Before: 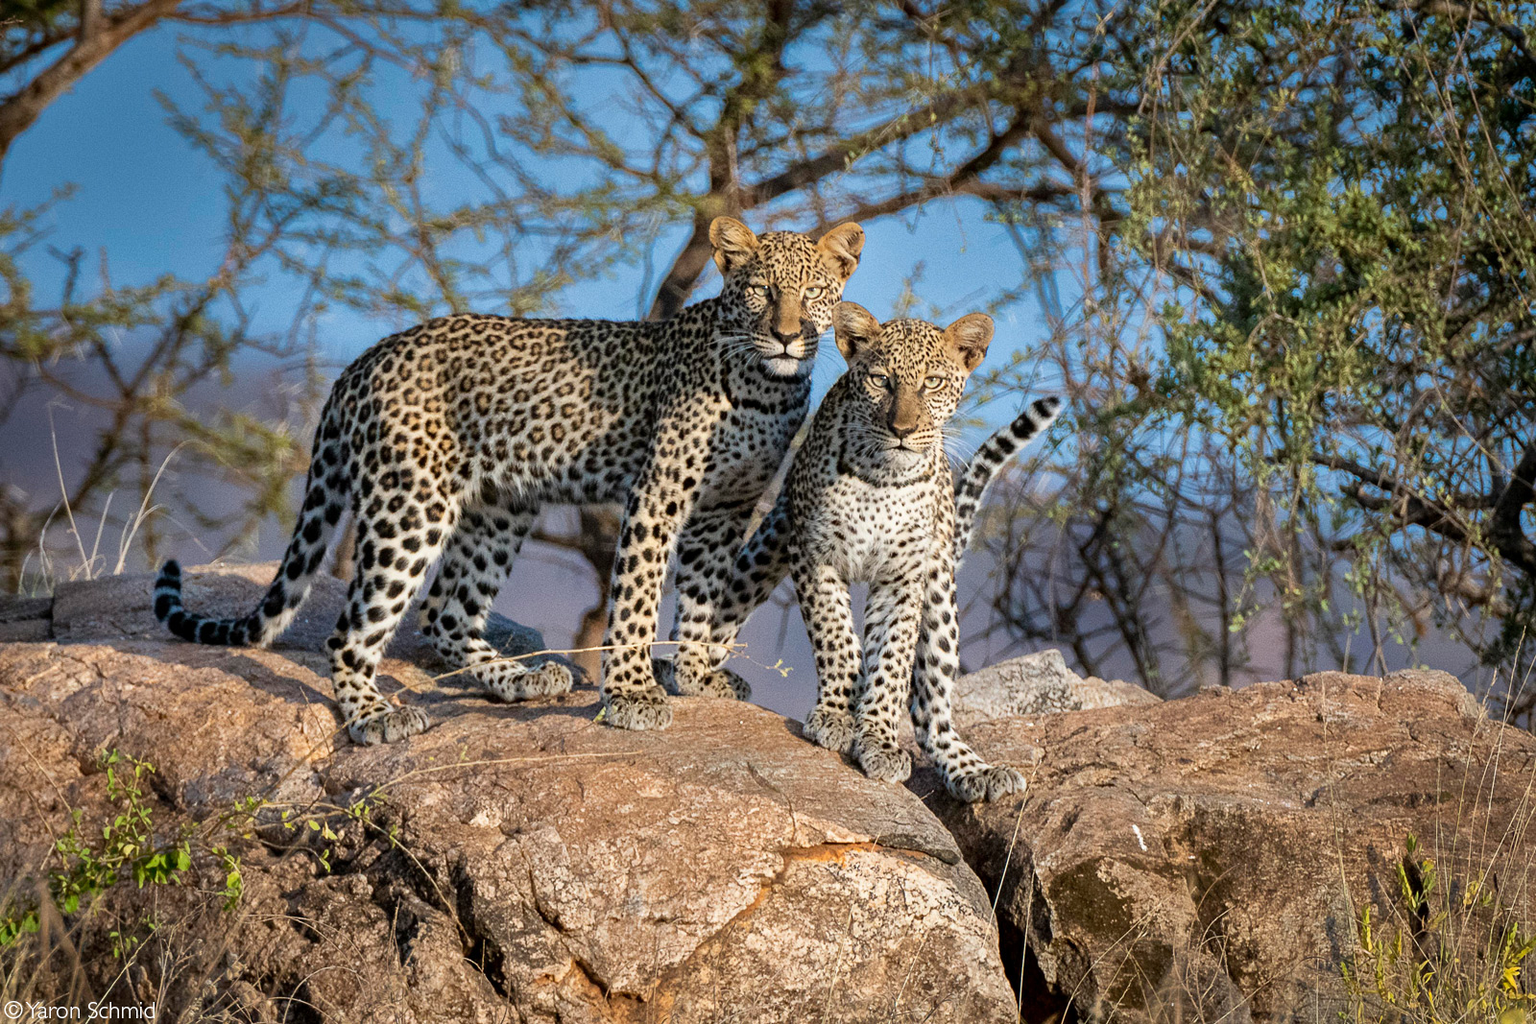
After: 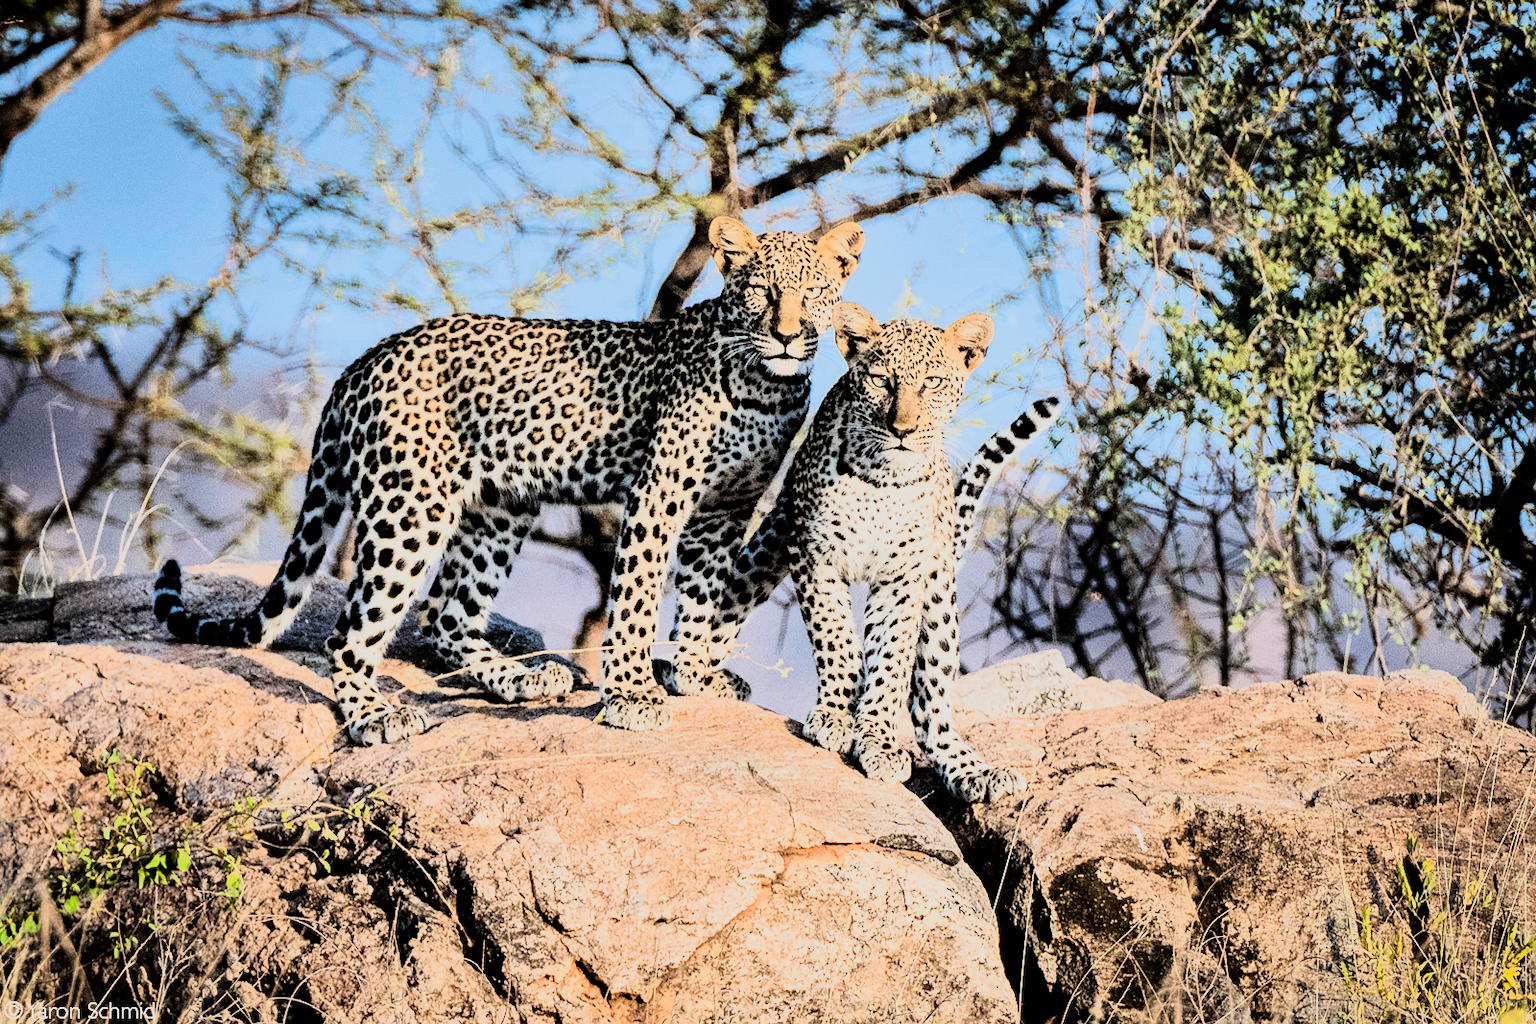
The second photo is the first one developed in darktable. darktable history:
rgb curve: curves: ch0 [(0, 0) (0.21, 0.15) (0.24, 0.21) (0.5, 0.75) (0.75, 0.96) (0.89, 0.99) (1, 1)]; ch1 [(0, 0.02) (0.21, 0.13) (0.25, 0.2) (0.5, 0.67) (0.75, 0.9) (0.89, 0.97) (1, 1)]; ch2 [(0, 0.02) (0.21, 0.13) (0.25, 0.2) (0.5, 0.67) (0.75, 0.9) (0.89, 0.97) (1, 1)], compensate middle gray true
filmic rgb: black relative exposure -7.5 EV, white relative exposure 5 EV, hardness 3.31, contrast 1.3, contrast in shadows safe
